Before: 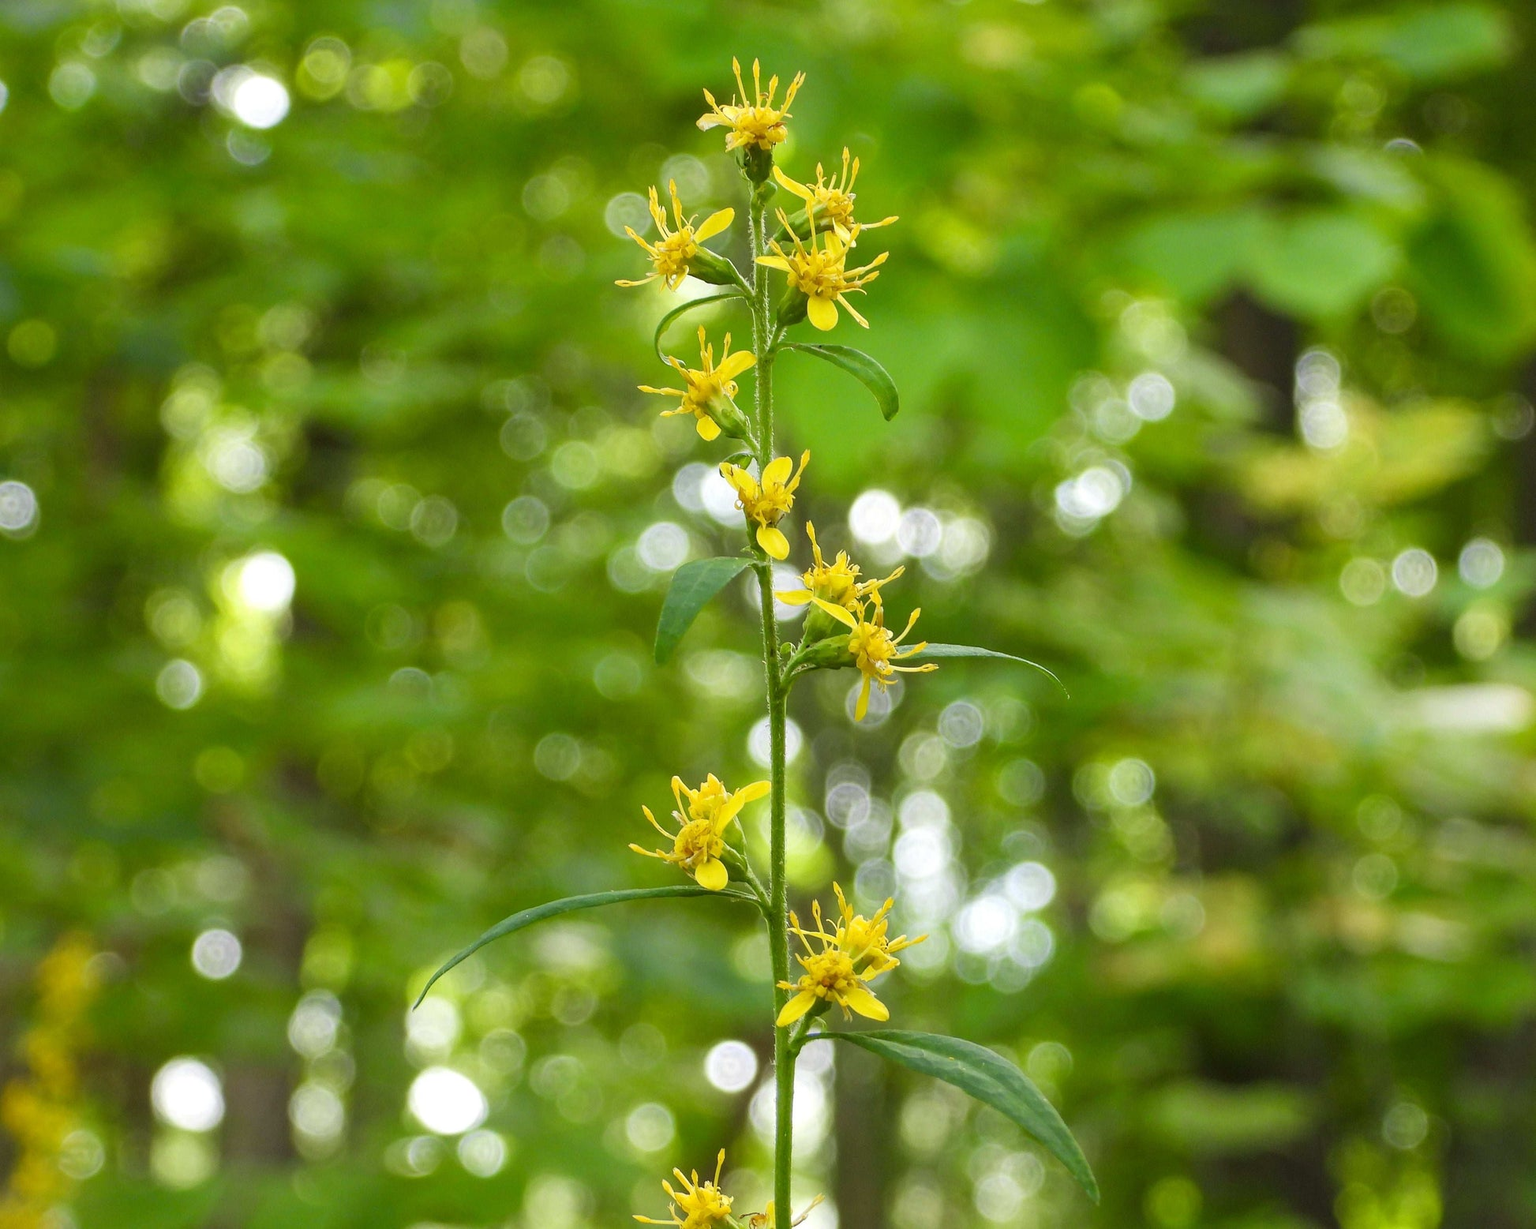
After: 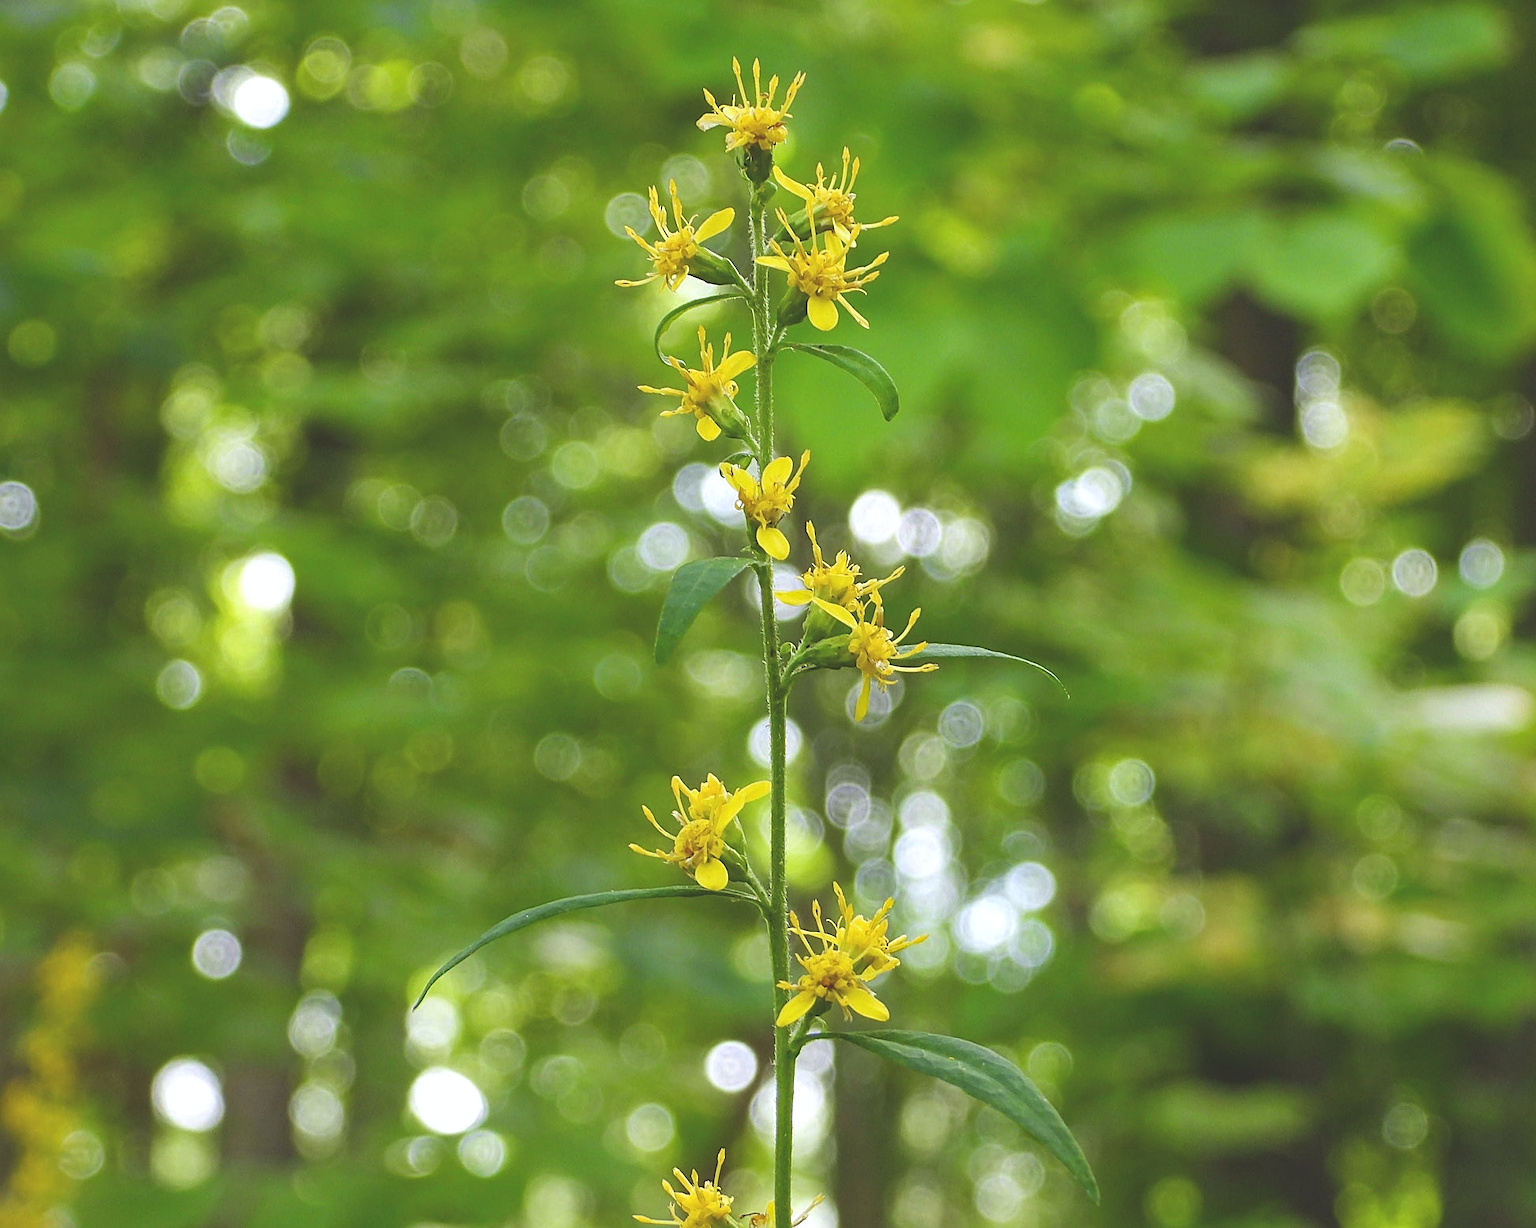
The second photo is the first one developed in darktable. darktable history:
white balance: red 0.983, blue 1.036
exposure: black level correction -0.023, exposure -0.039 EV, compensate highlight preservation false
sharpen: on, module defaults
haze removal: compatibility mode true, adaptive false
